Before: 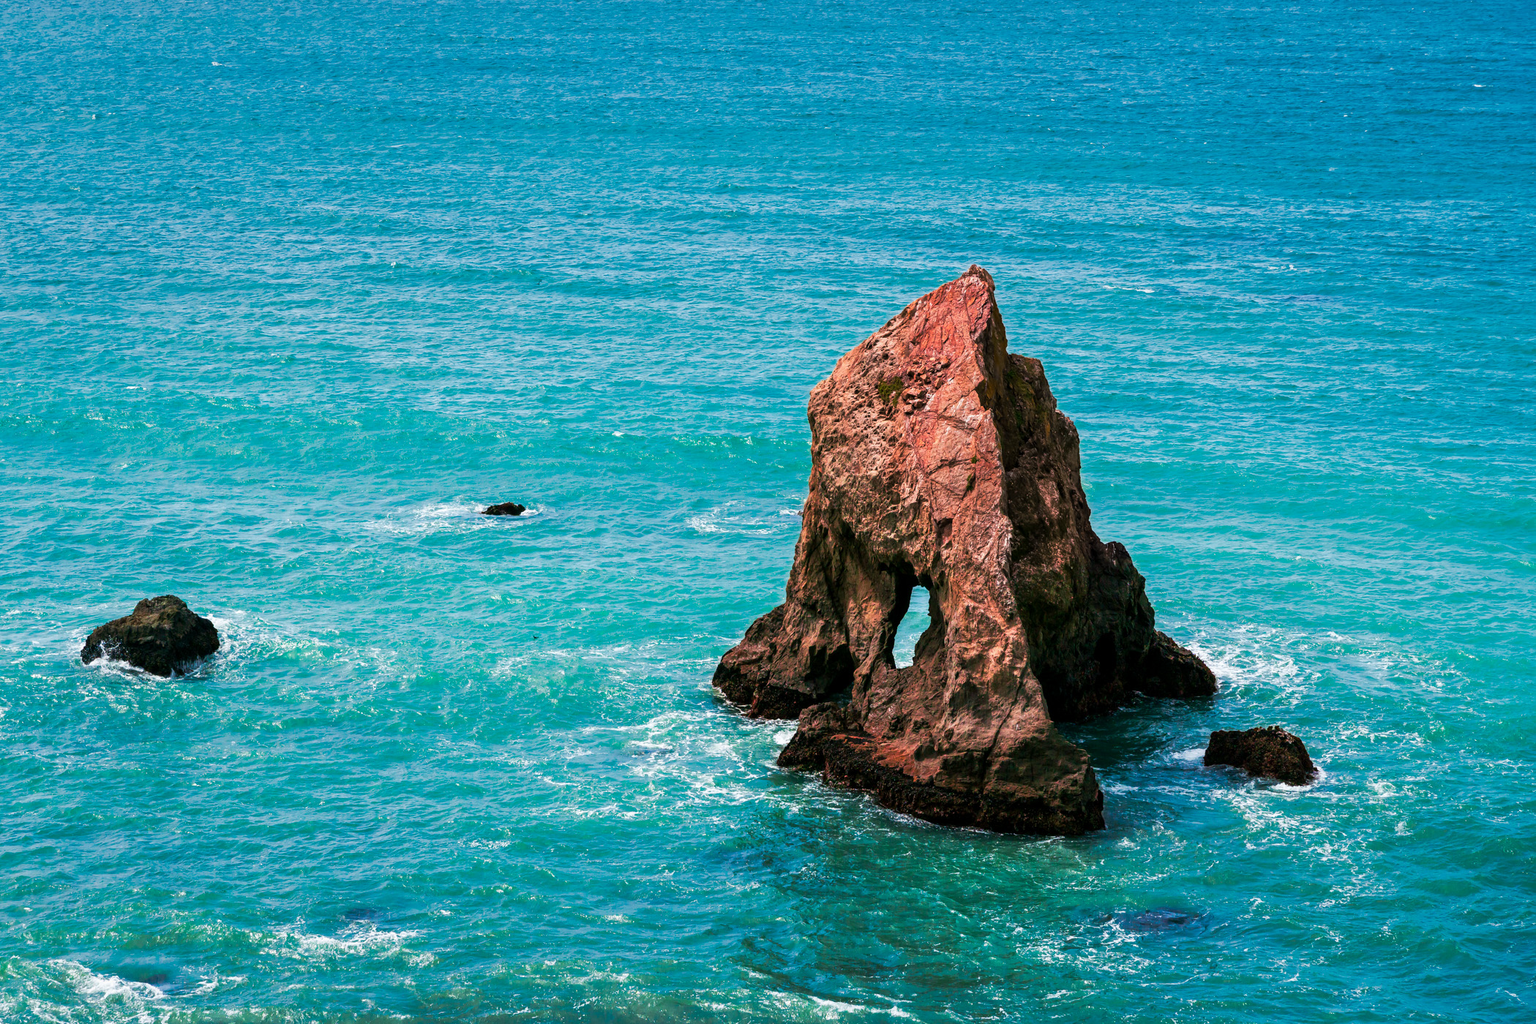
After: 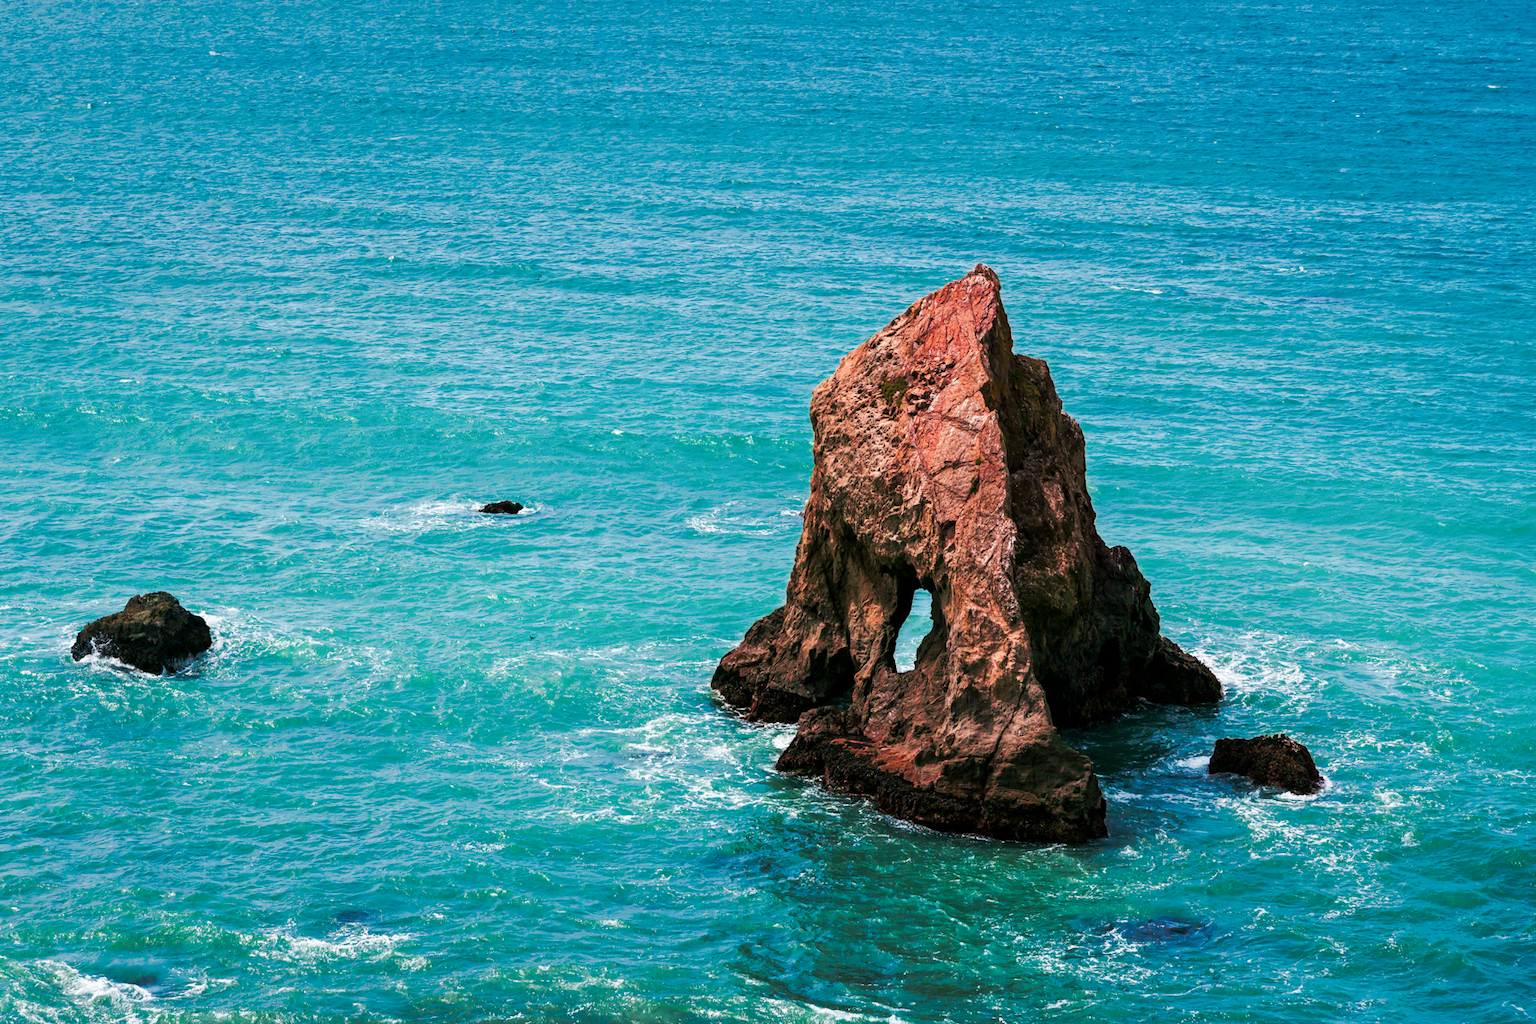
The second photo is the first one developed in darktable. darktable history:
crop and rotate: angle -0.5°
tone curve: curves: ch0 [(0, 0) (0.003, 0.003) (0.011, 0.01) (0.025, 0.023) (0.044, 0.041) (0.069, 0.064) (0.1, 0.092) (0.136, 0.125) (0.177, 0.163) (0.224, 0.207) (0.277, 0.255) (0.335, 0.309) (0.399, 0.375) (0.468, 0.459) (0.543, 0.548) (0.623, 0.629) (0.709, 0.716) (0.801, 0.808) (0.898, 0.911) (1, 1)], preserve colors none
contrast brightness saturation: saturation -0.05
